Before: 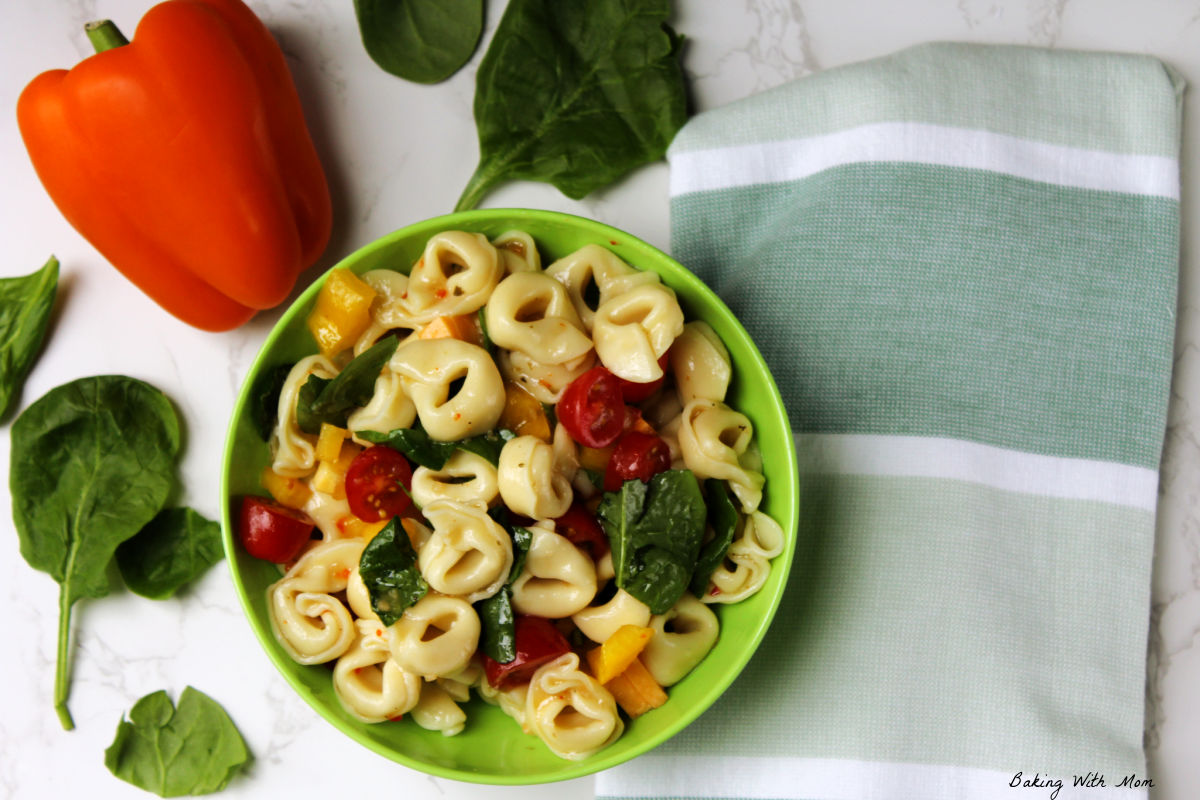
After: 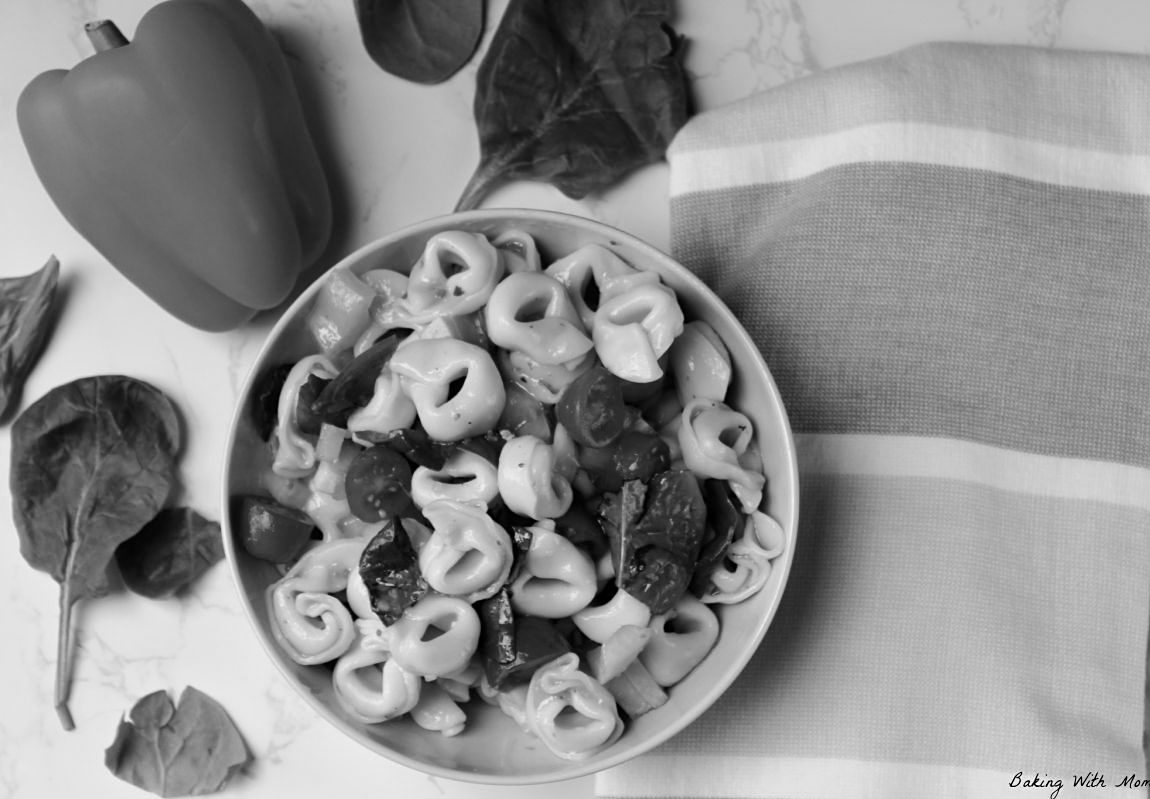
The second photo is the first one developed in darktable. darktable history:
crop: right 4.126%, bottom 0.031%
sharpen: amount 0.2
white balance: red 0.988, blue 1.017
monochrome: a -74.22, b 78.2
